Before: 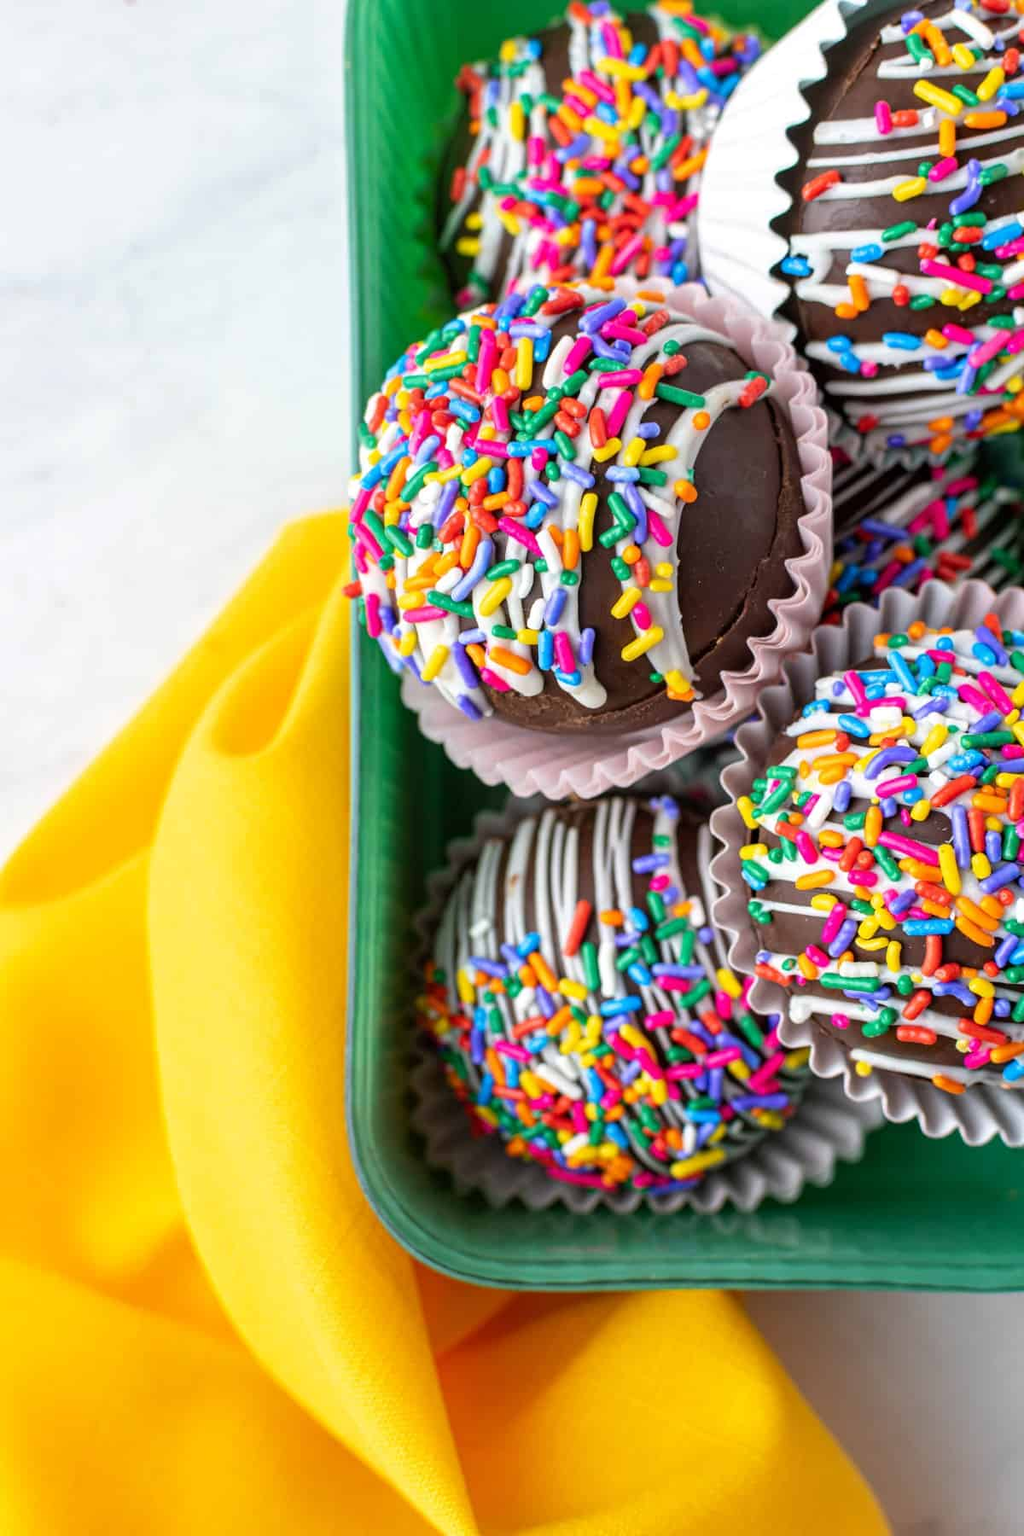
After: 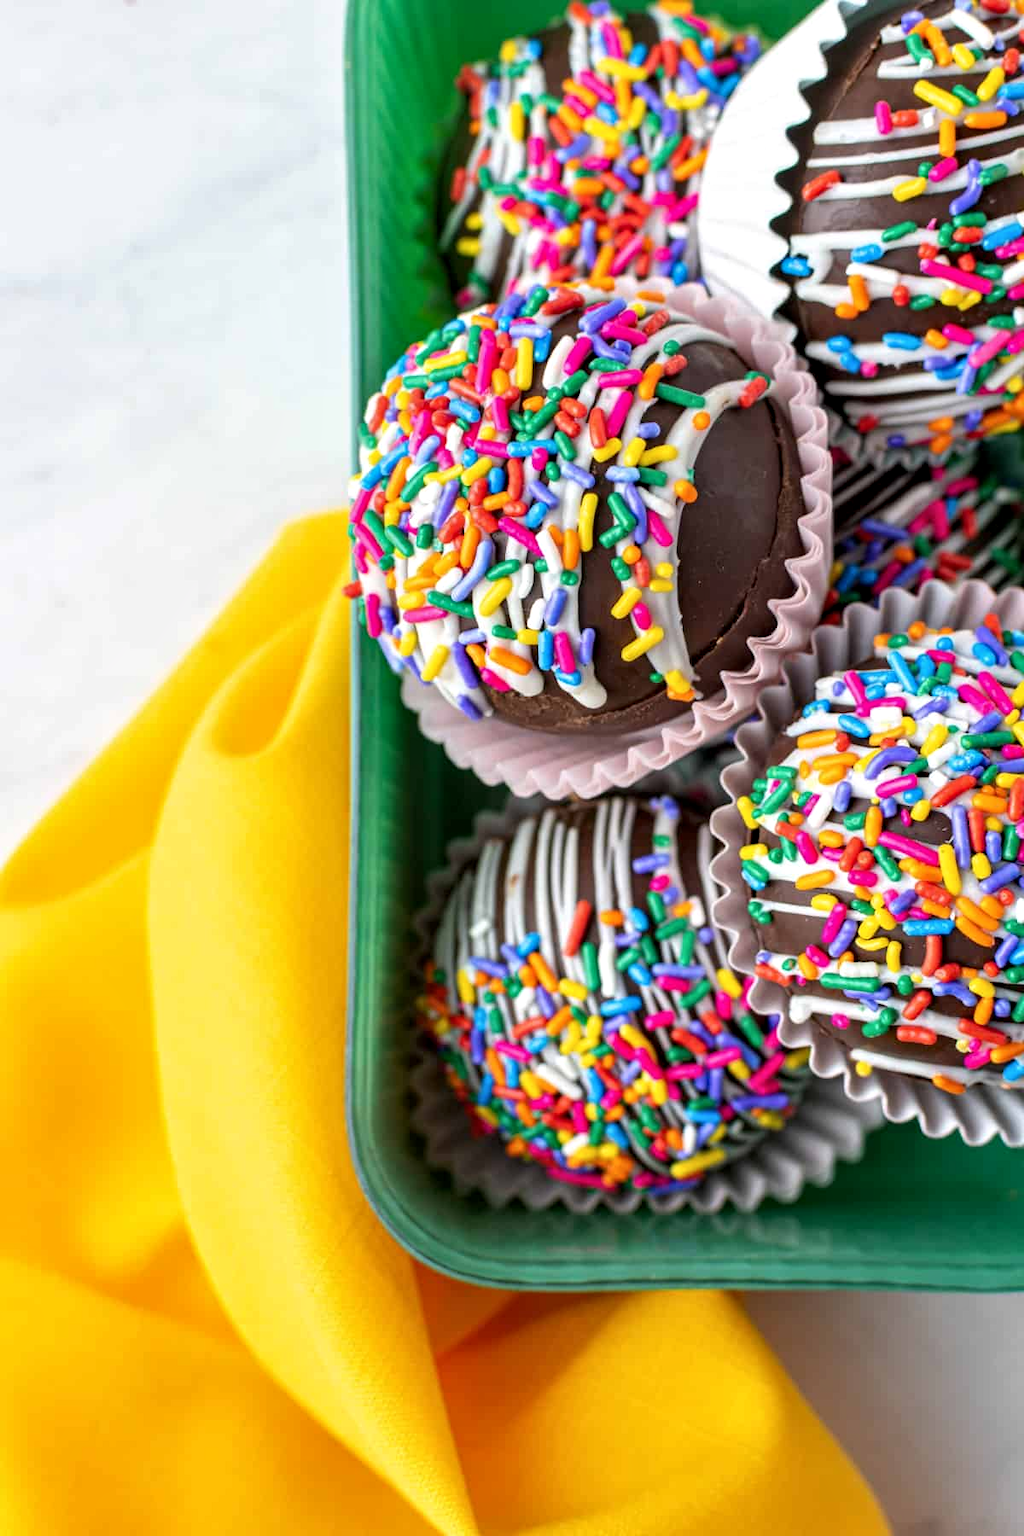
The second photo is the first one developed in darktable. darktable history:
contrast equalizer: octaves 7, y [[0.509, 0.517, 0.523, 0.523, 0.517, 0.509], [0.5 ×6], [0.5 ×6], [0 ×6], [0 ×6]]
